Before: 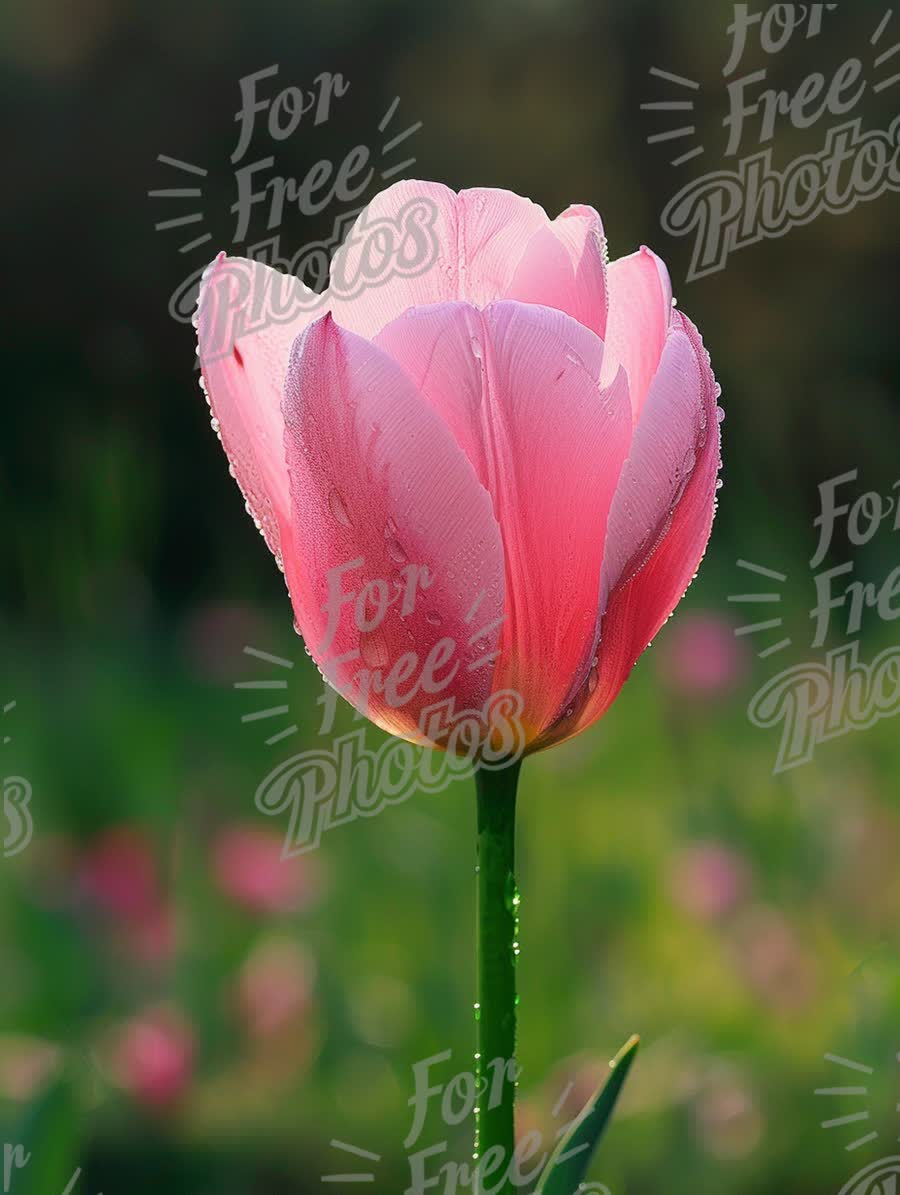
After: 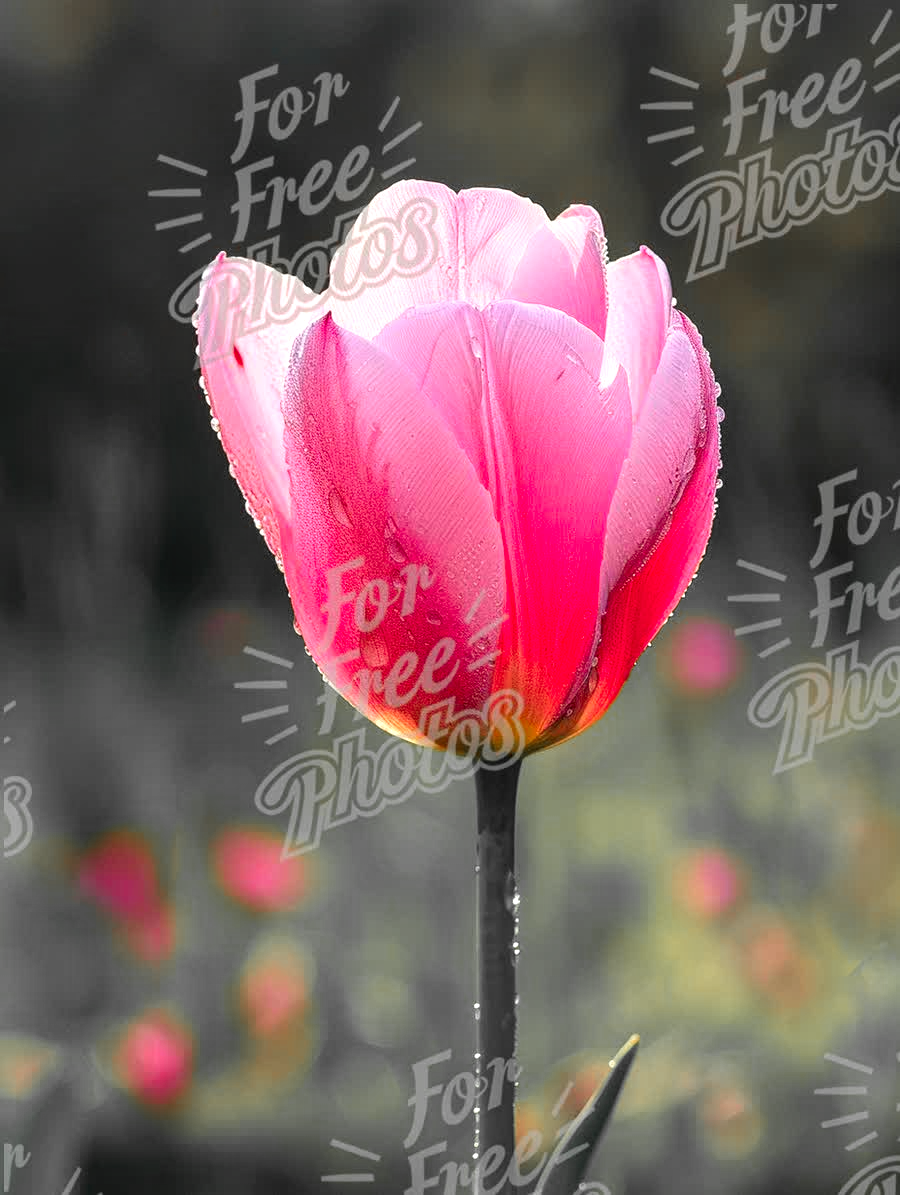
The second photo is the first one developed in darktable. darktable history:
local contrast: detail 130%
exposure: black level correction -0.002, exposure 0.535 EV, compensate highlight preservation false
color zones: curves: ch1 [(0, 0.679) (0.143, 0.647) (0.286, 0.261) (0.378, -0.011) (0.571, 0.396) (0.714, 0.399) (0.857, 0.406) (1, 0.679)]
color calibration: illuminant same as pipeline (D50), adaptation XYZ, x 0.346, y 0.358, temperature 5005.82 K
